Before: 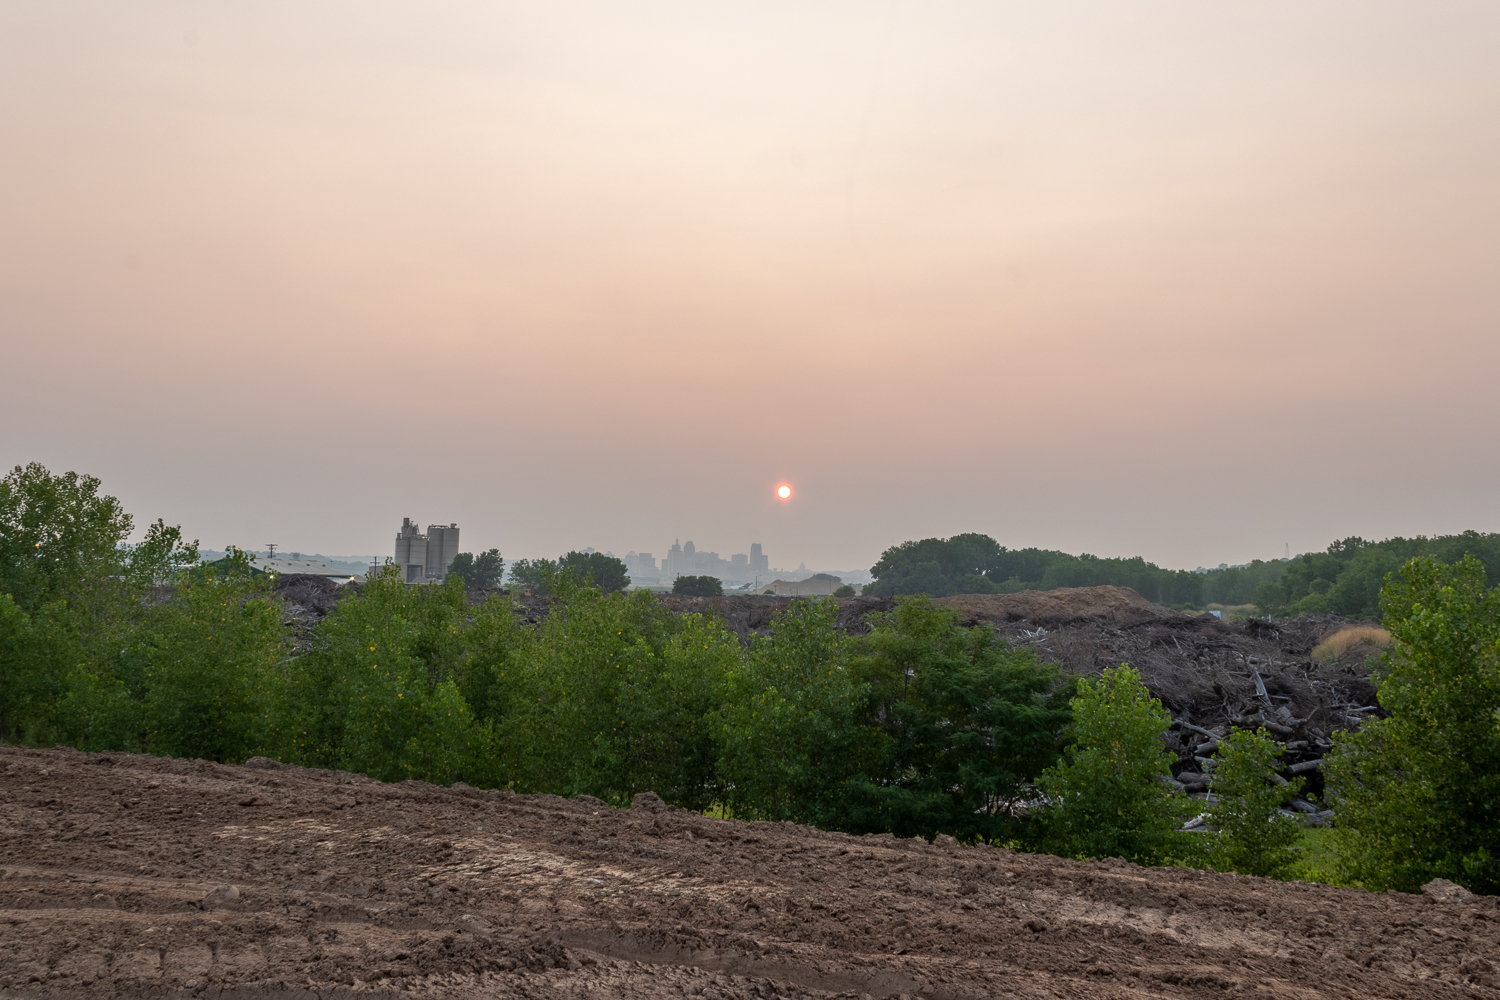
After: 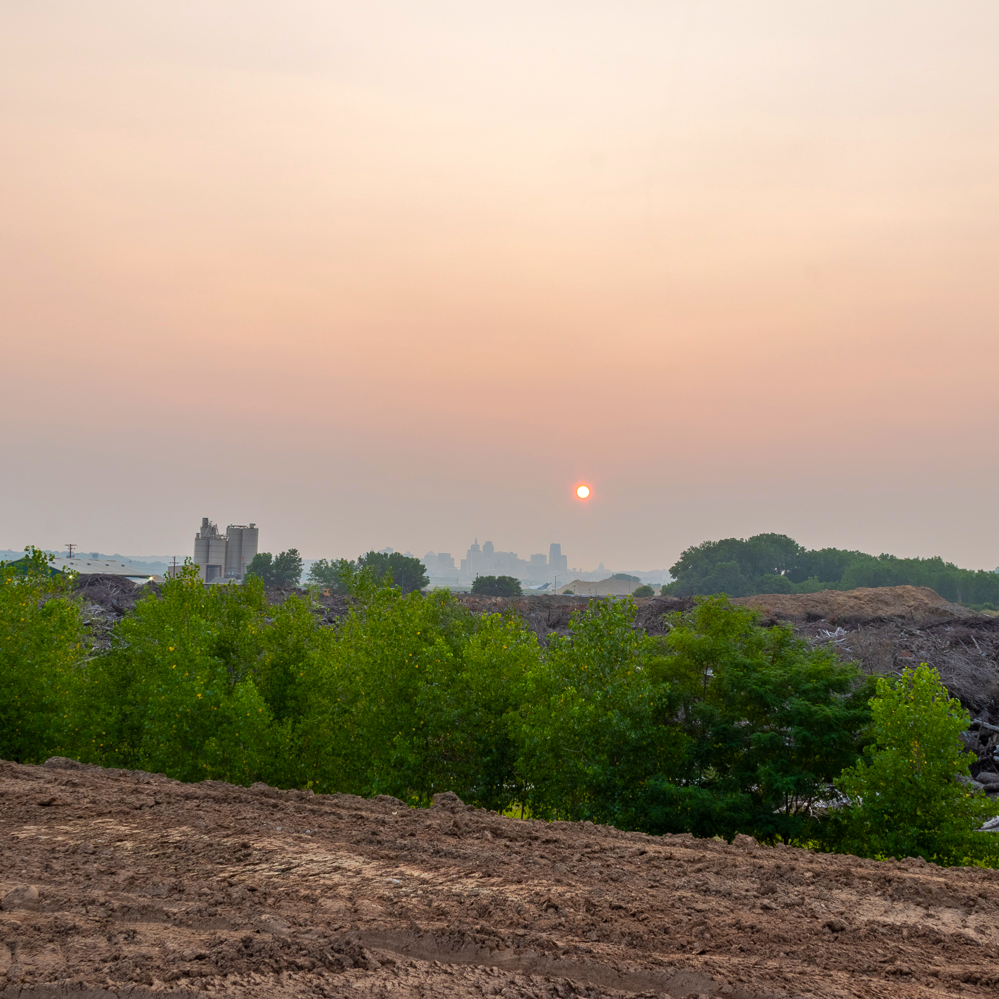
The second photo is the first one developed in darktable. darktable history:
color balance rgb: linear chroma grading › global chroma 15.425%, perceptual saturation grading › global saturation 19.774%, perceptual brilliance grading › mid-tones 10.179%, perceptual brilliance grading › shadows 14.7%, global vibrance 9.23%
crop and rotate: left 13.411%, right 19.946%
